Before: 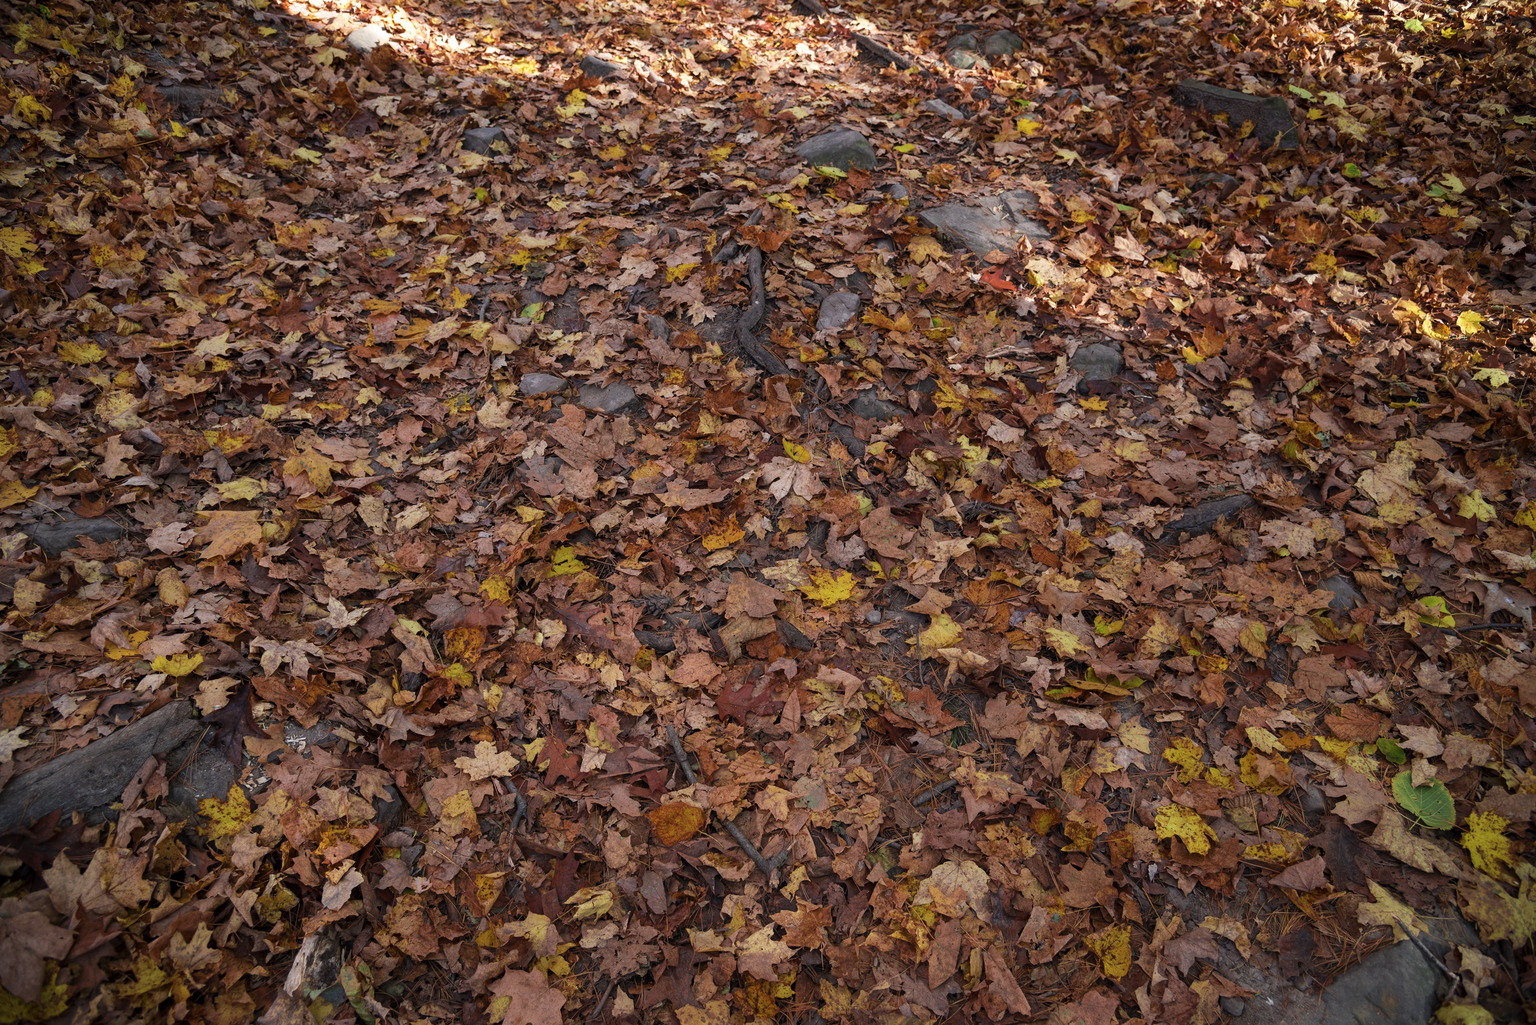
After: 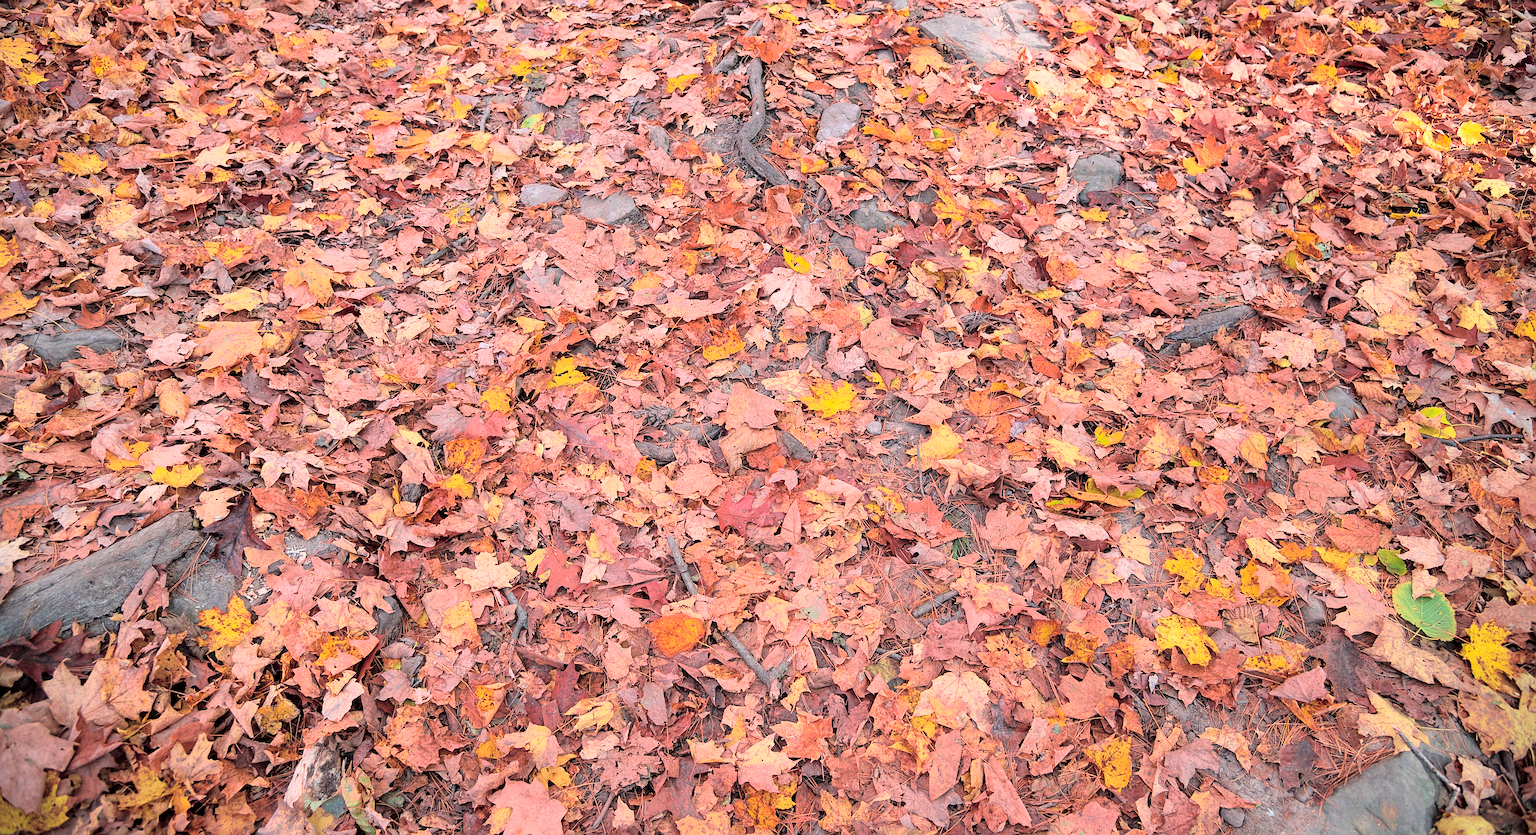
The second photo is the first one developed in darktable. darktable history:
crop and rotate: top 18.507%
sharpen: radius 2.817, amount 0.715
tone curve: curves: ch0 [(0, 0) (0.169, 0.367) (0.635, 0.859) (1, 1)], color space Lab, independent channels, preserve colors none
